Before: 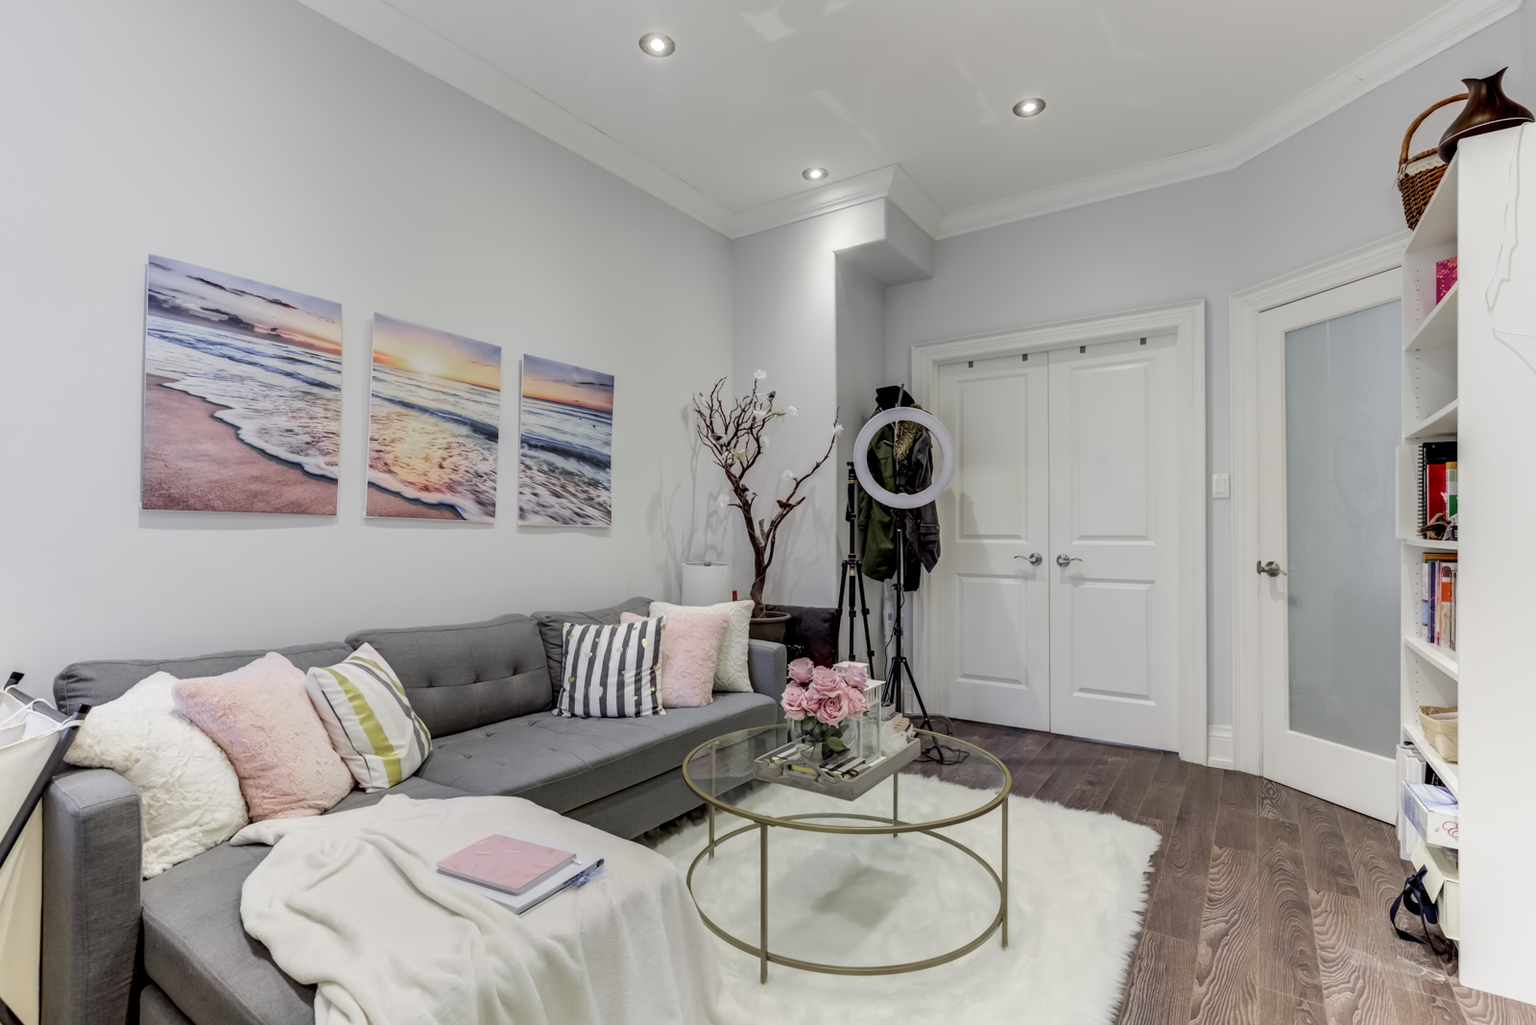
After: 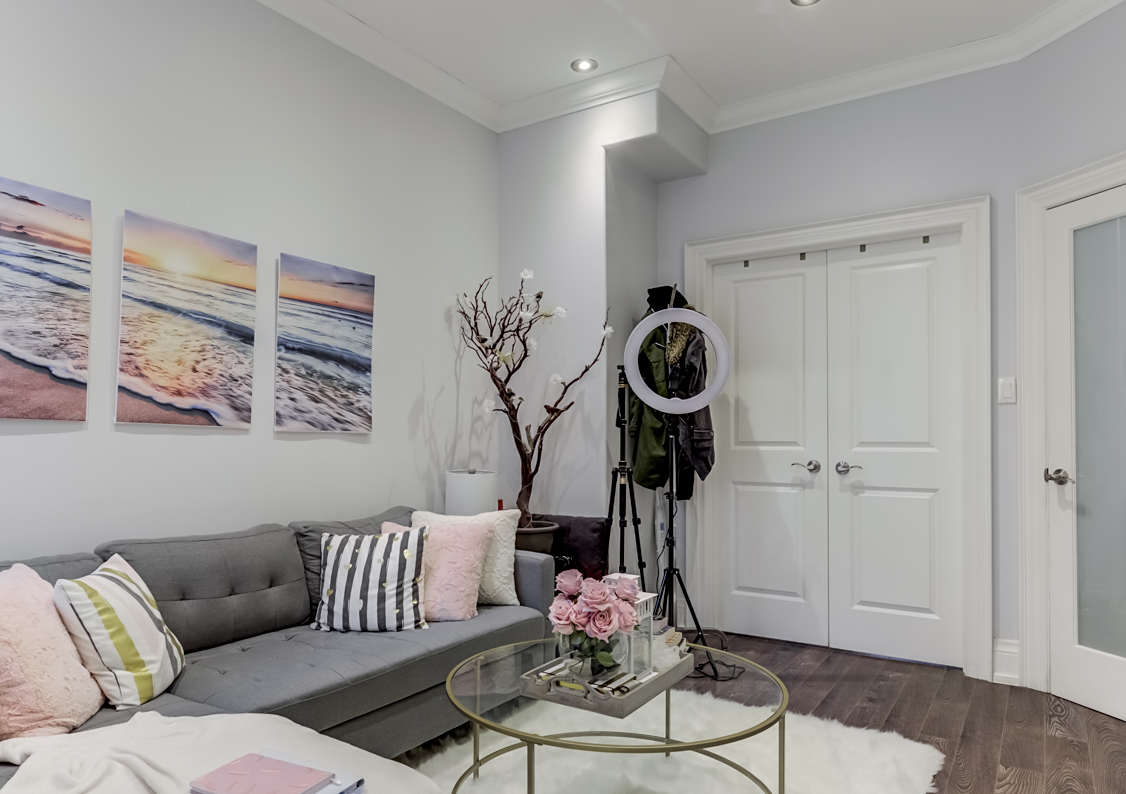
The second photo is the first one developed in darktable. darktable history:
crop and rotate: left 16.563%, top 10.925%, right 13.008%, bottom 14.661%
sharpen: amount 0.203
